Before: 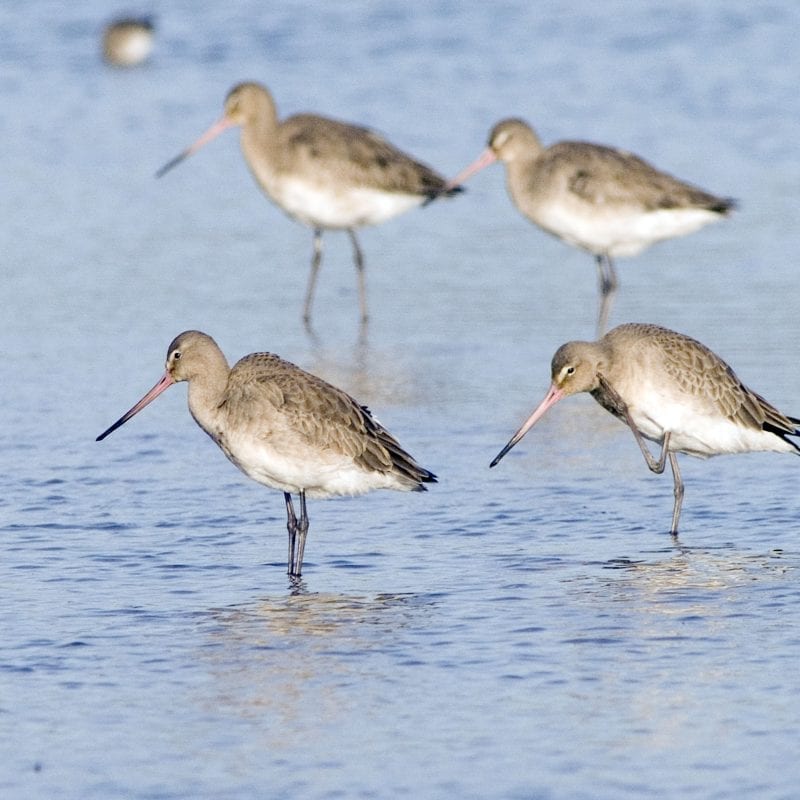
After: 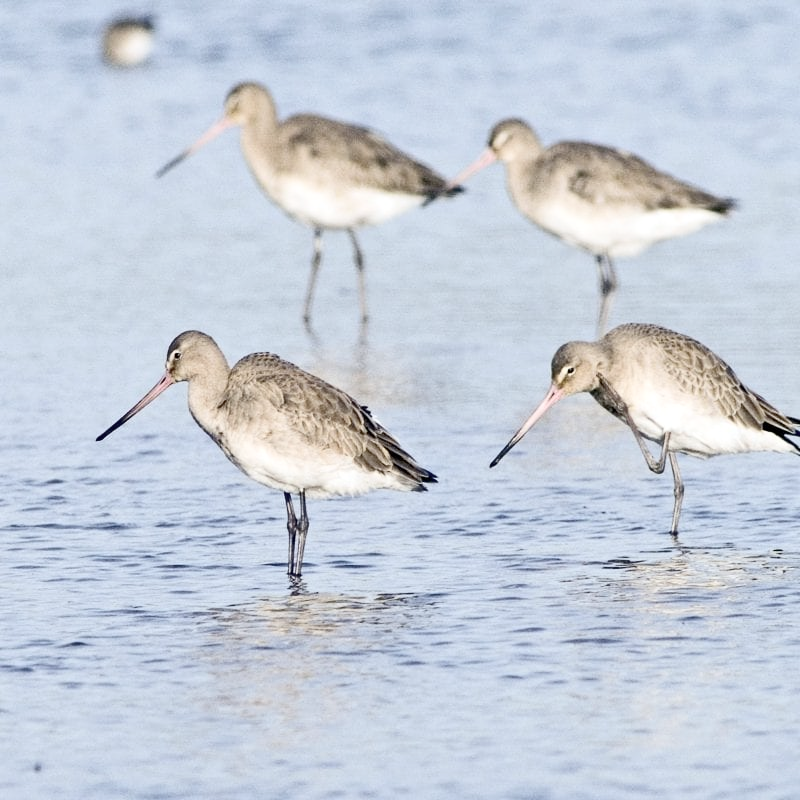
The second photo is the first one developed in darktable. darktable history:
tone equalizer: -7 EV 0.15 EV, -6 EV 0.6 EV, -5 EV 1.15 EV, -4 EV 1.33 EV, -3 EV 1.15 EV, -2 EV 0.6 EV, -1 EV 0.15 EV, mask exposure compensation -0.5 EV
contrast brightness saturation: contrast 0.25, saturation -0.31
